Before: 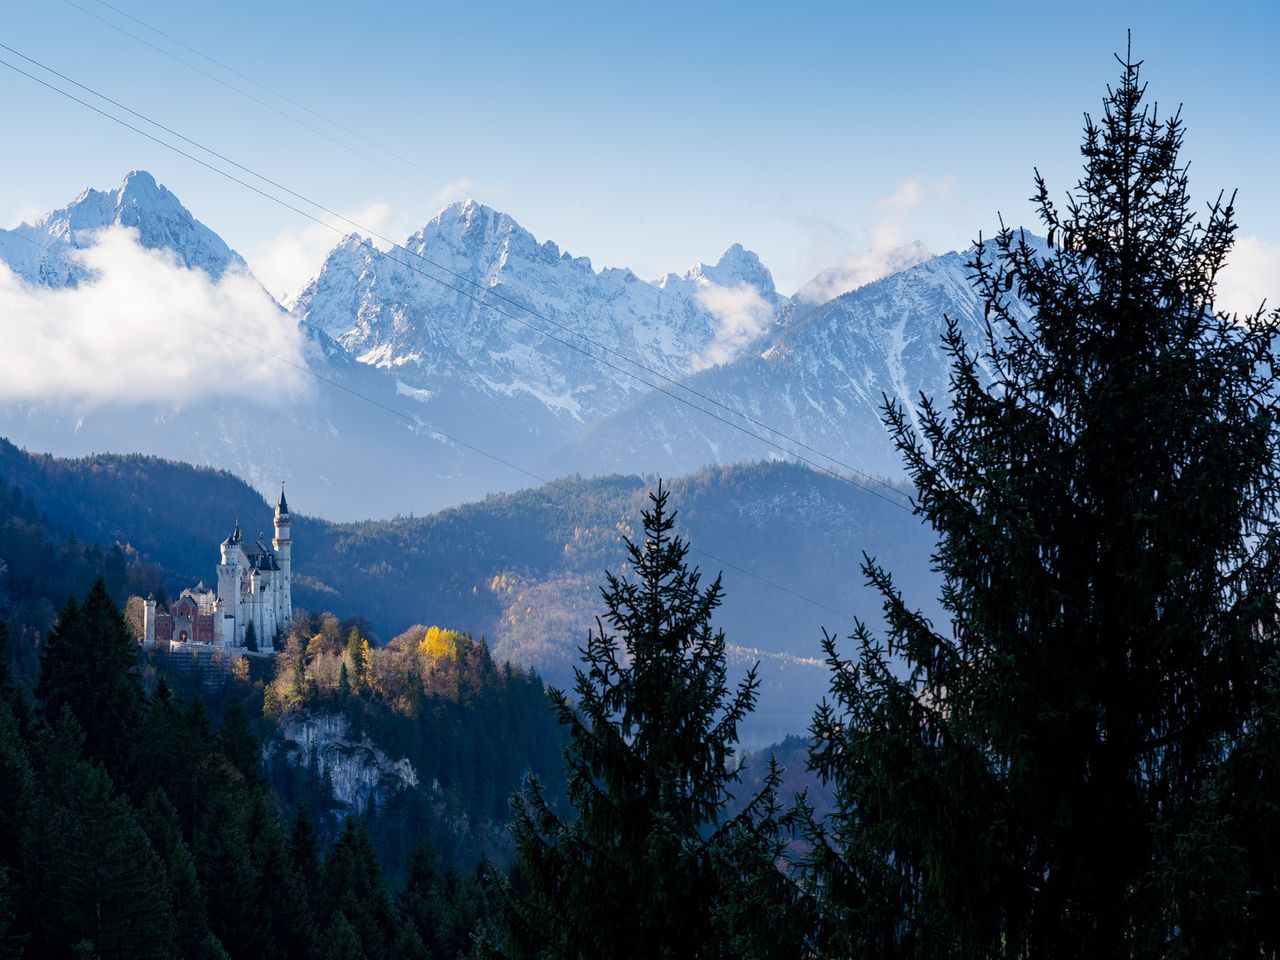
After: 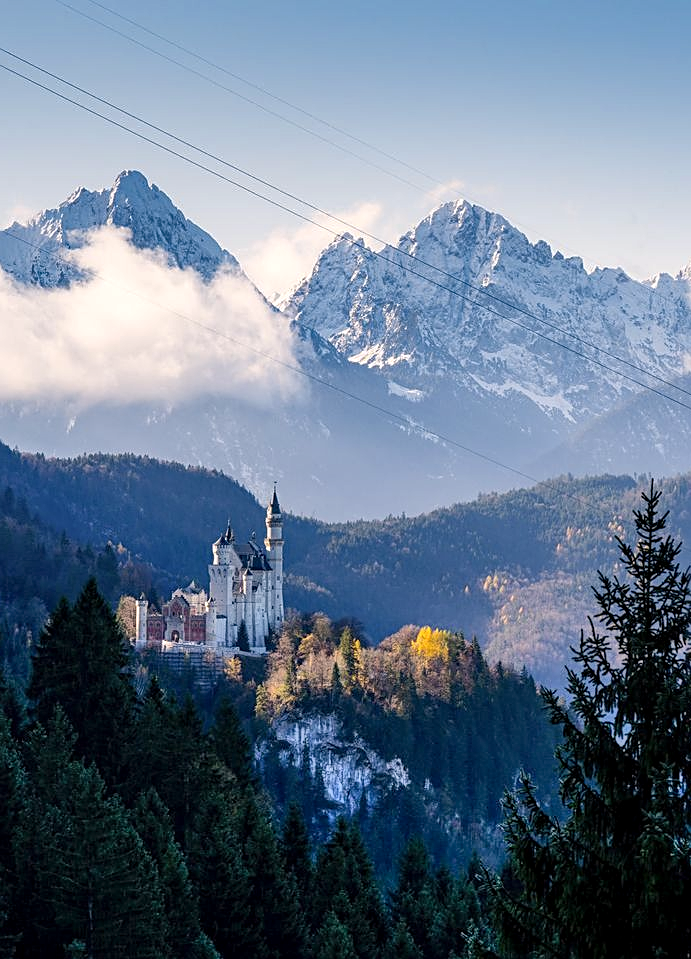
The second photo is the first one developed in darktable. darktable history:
crop: left 0.677%, right 45.312%, bottom 0.083%
color correction: highlights a* 3.9, highlights b* 5.13
sharpen: on, module defaults
shadows and highlights: shadows 49.33, highlights -41.44, soften with gaussian
local contrast: on, module defaults
